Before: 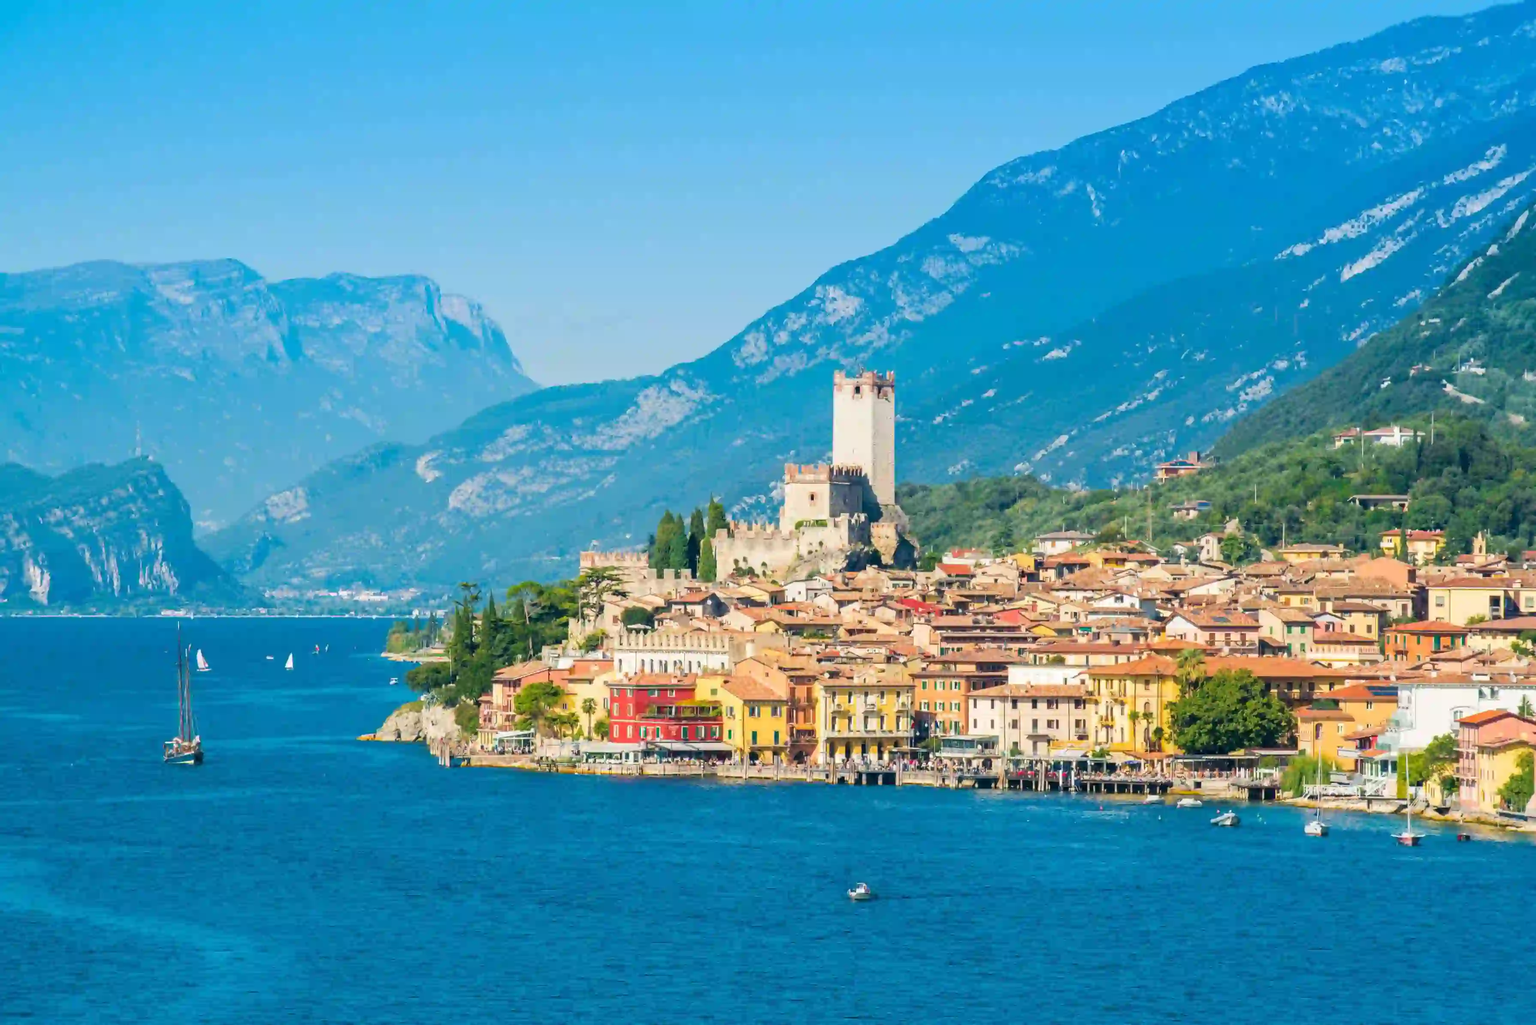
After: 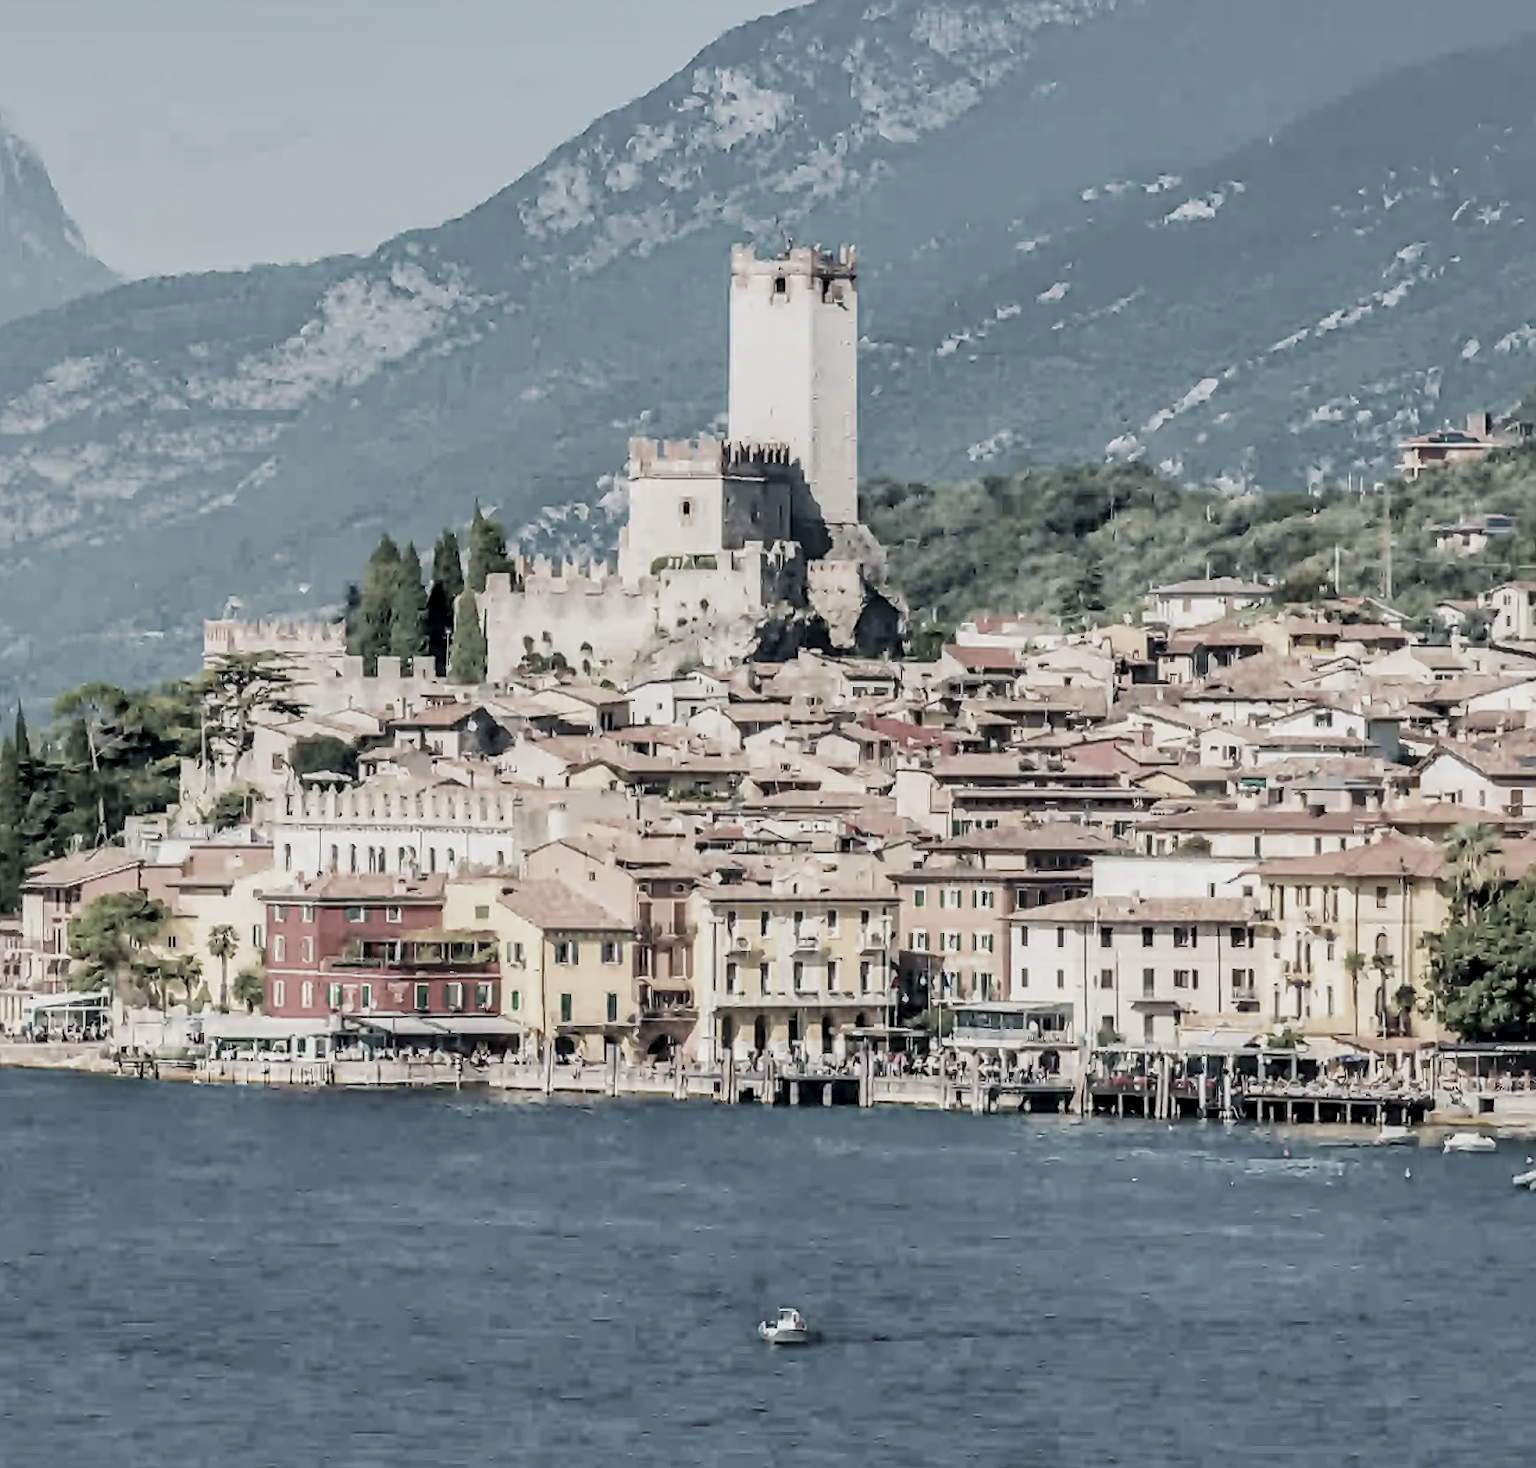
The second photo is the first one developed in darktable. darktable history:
color correction: highlights b* -0.049, saturation 0.326
sharpen: on, module defaults
filmic rgb: black relative exposure -7.65 EV, white relative exposure 4.56 EV, hardness 3.61, color science v5 (2021), contrast in shadows safe, contrast in highlights safe
crop: left 31.381%, top 24.682%, right 20.452%, bottom 6.297%
local contrast: detail 156%
